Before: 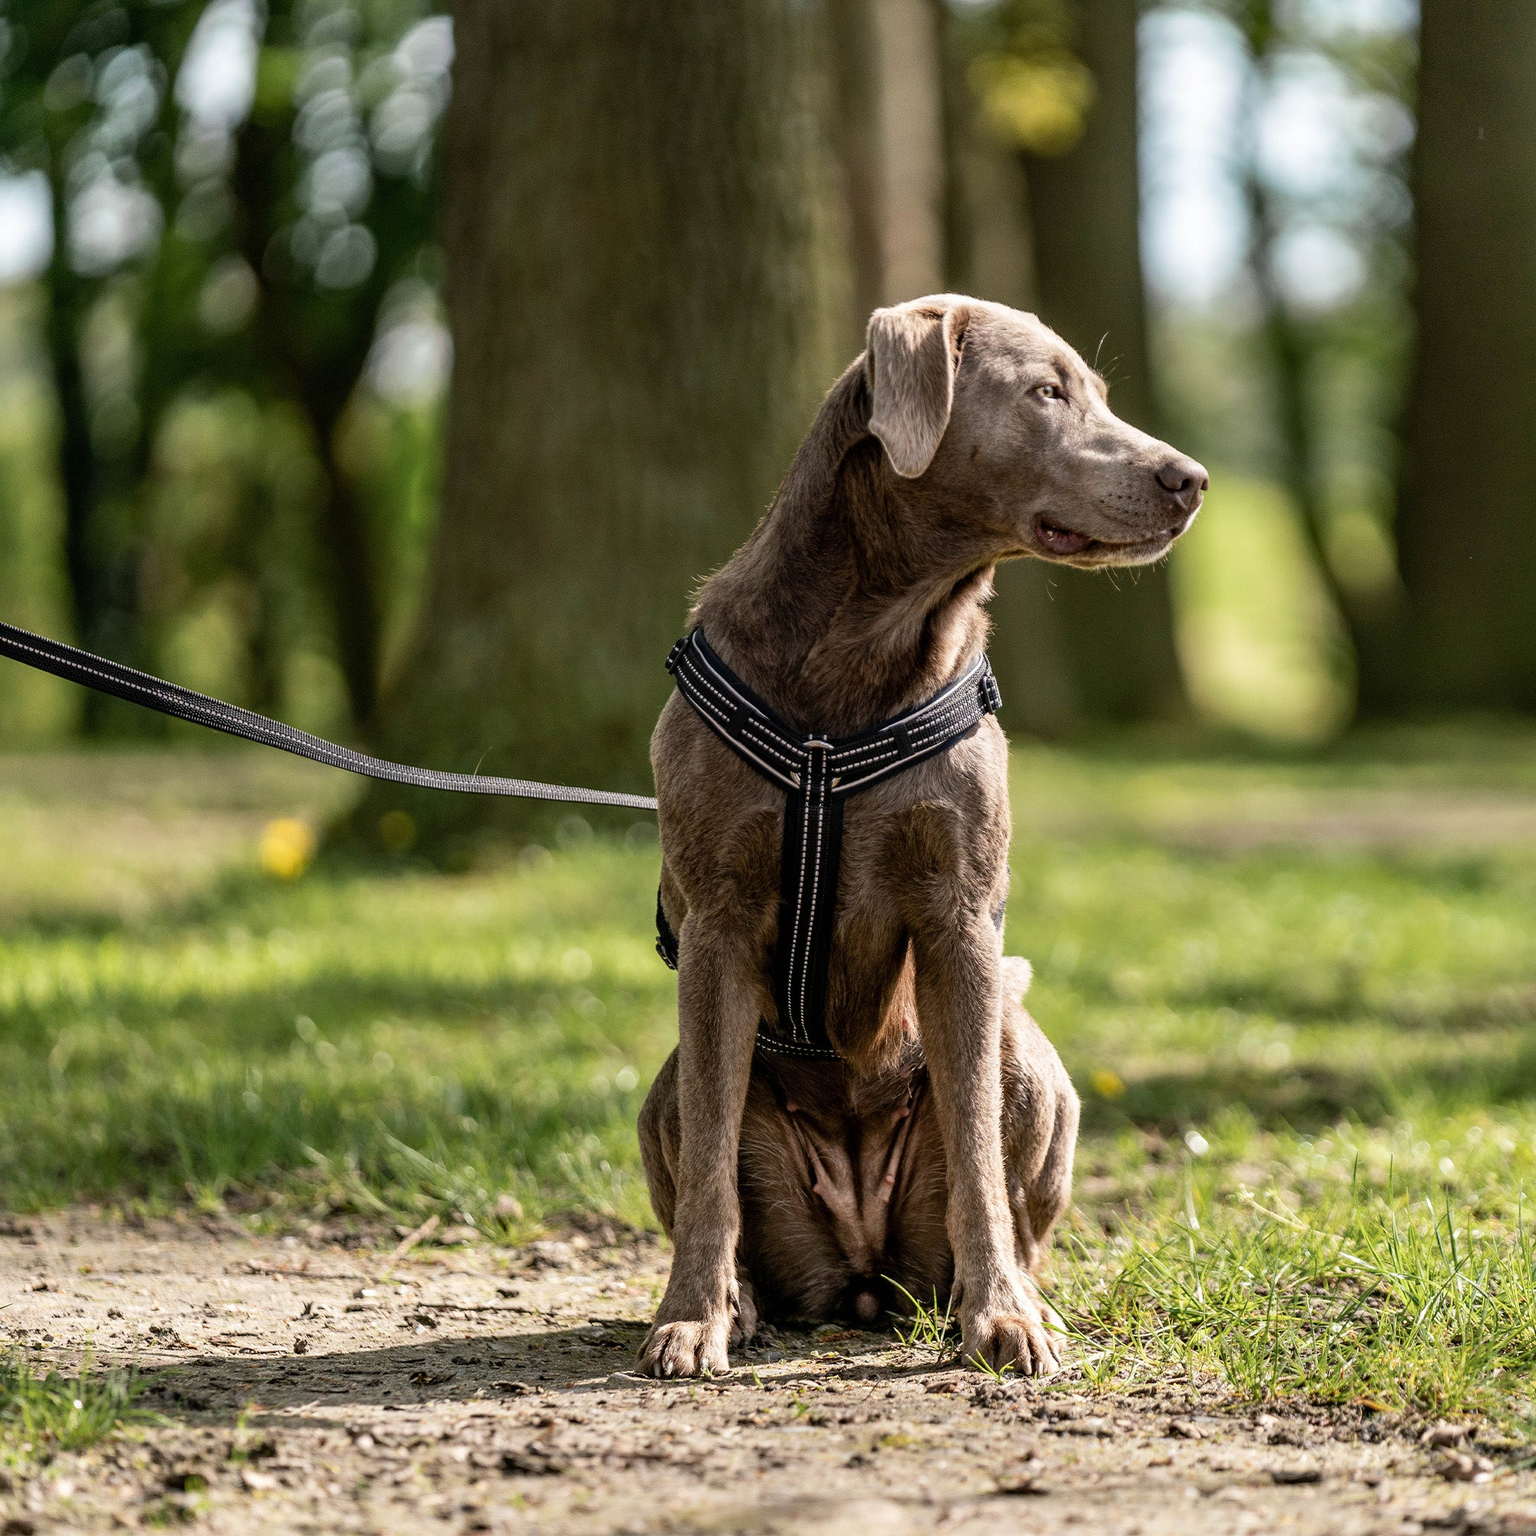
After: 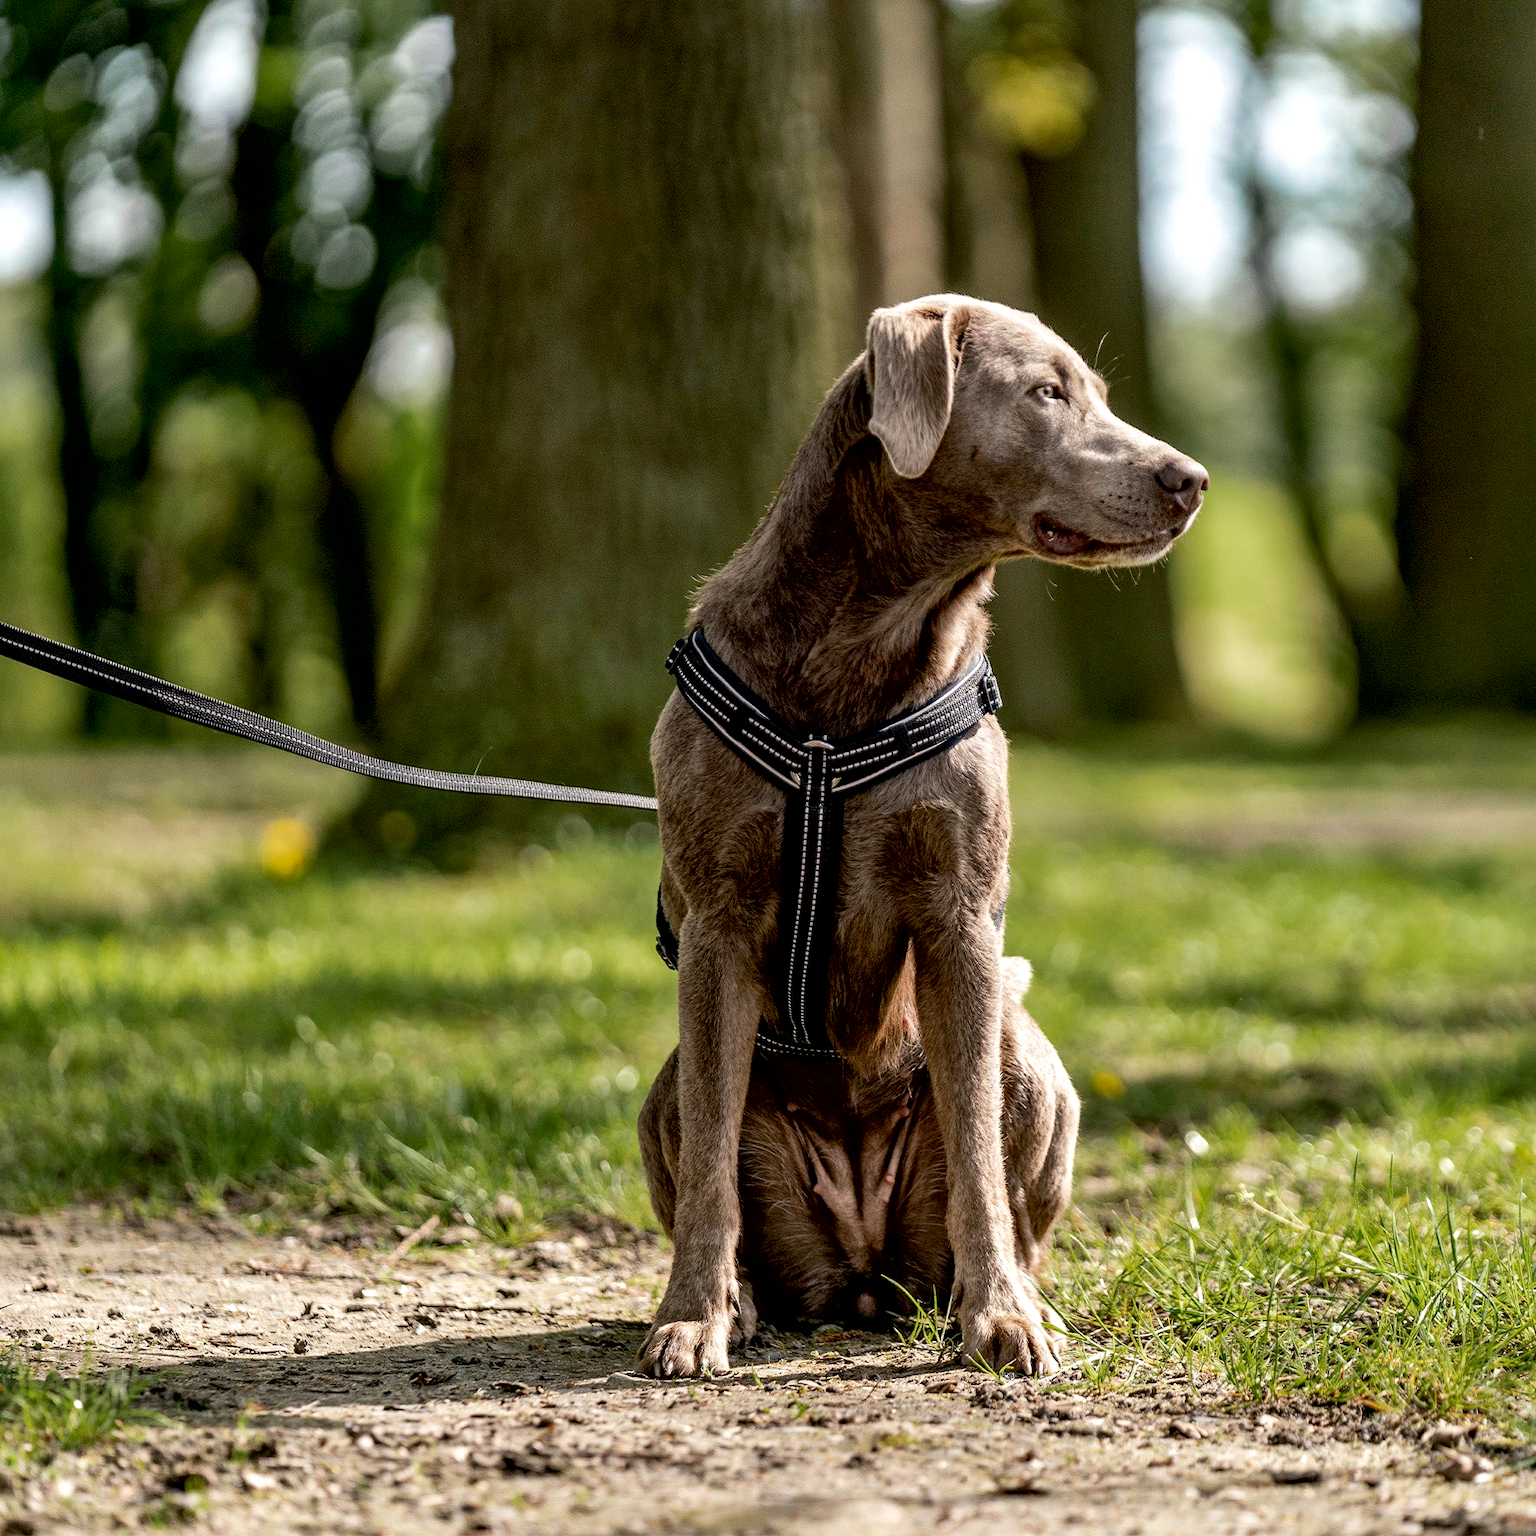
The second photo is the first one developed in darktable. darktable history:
color zones: curves: ch0 [(0, 0.425) (0.143, 0.422) (0.286, 0.42) (0.429, 0.419) (0.571, 0.419) (0.714, 0.42) (0.857, 0.422) (1, 0.425)]
exposure: black level correction 0.007, exposure 0.159 EV, compensate highlight preservation false
local contrast: mode bilateral grid, contrast 20, coarseness 50, detail 130%, midtone range 0.2
